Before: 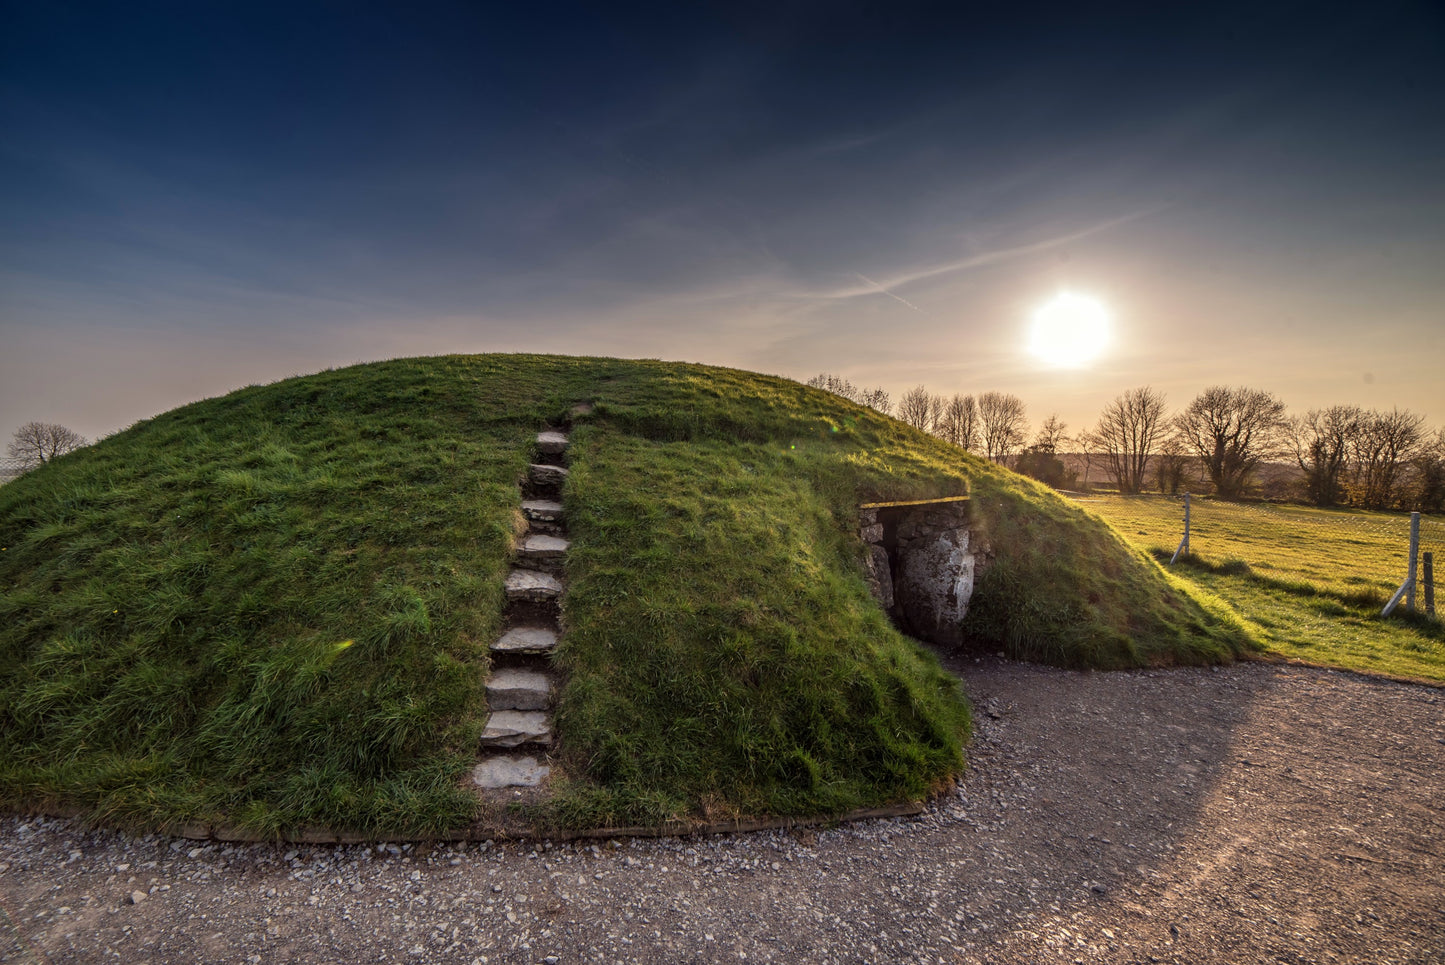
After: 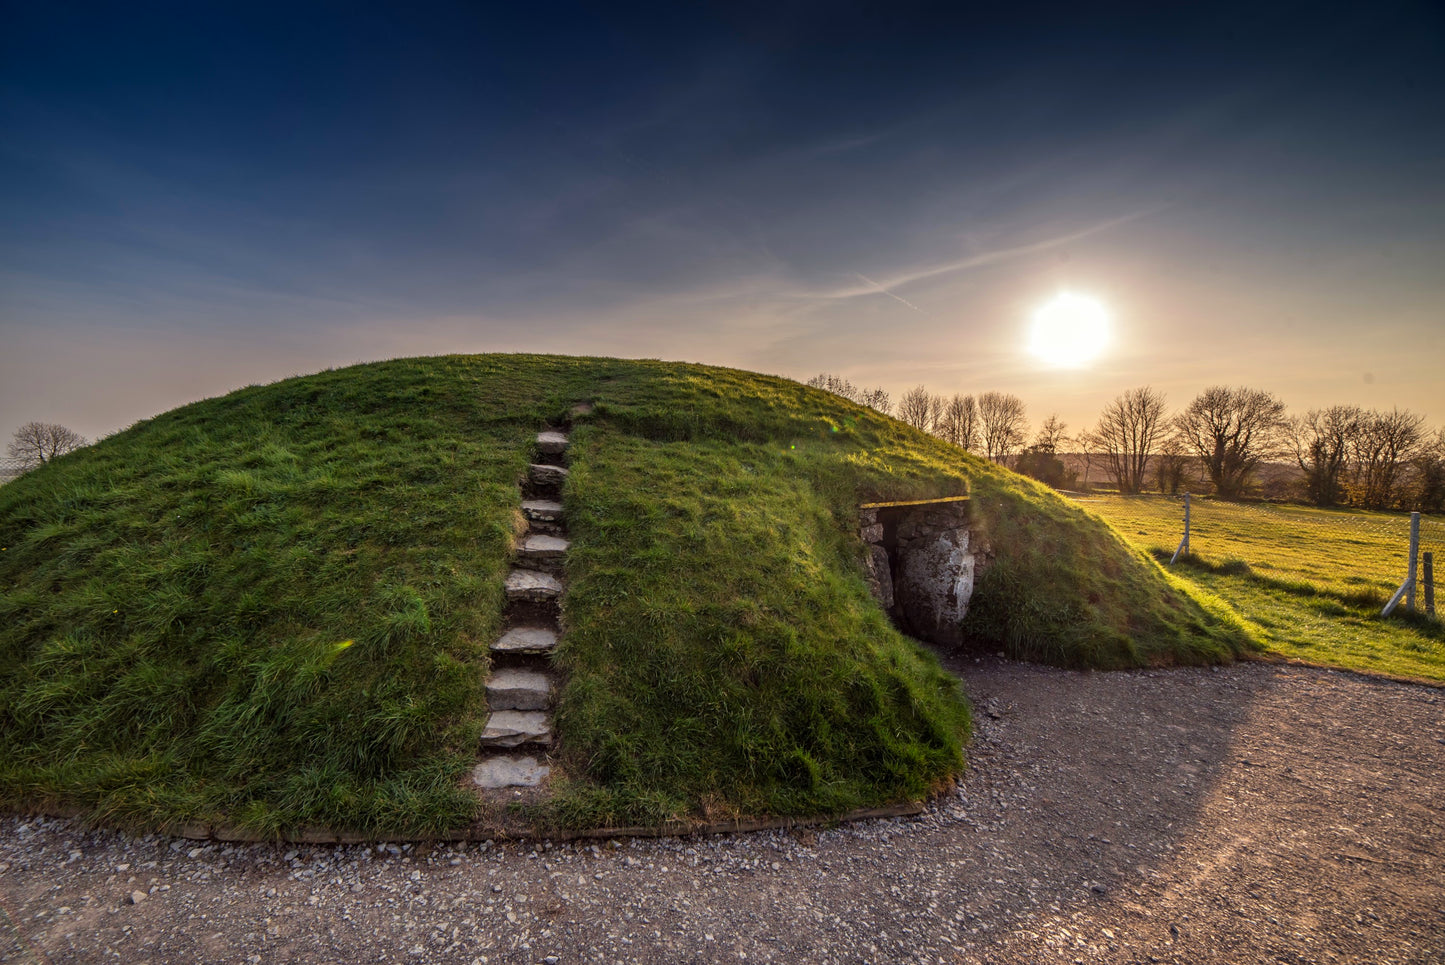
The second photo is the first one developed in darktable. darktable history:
color correction: highlights b* -0.008, saturation 1.13
